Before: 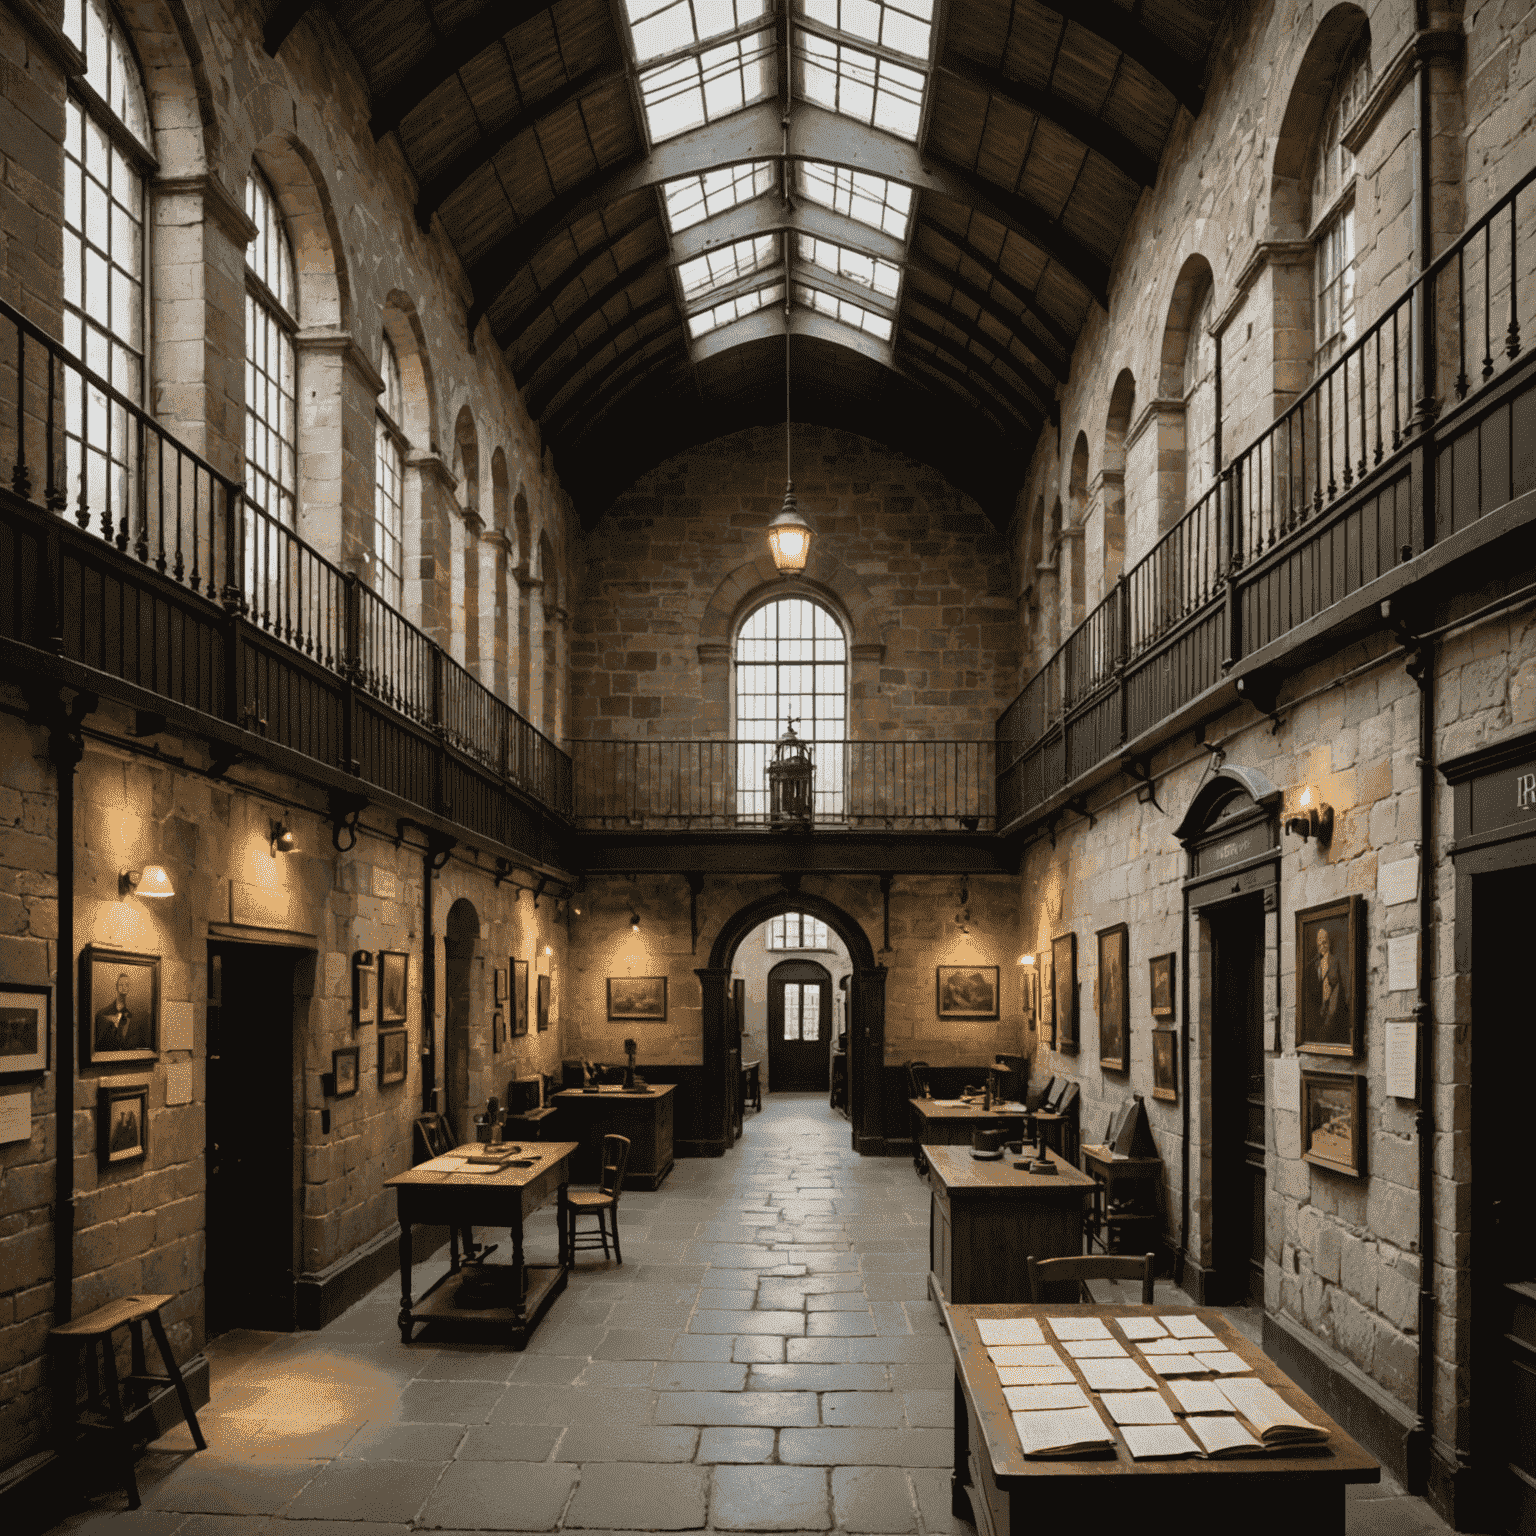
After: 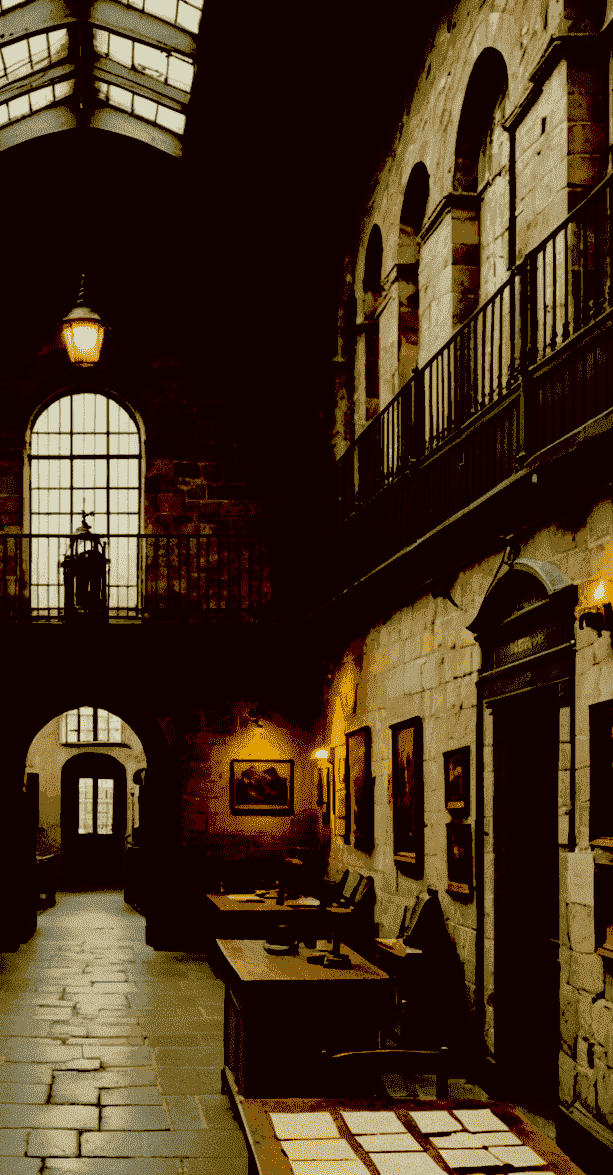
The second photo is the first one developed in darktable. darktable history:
color balance rgb: shadows fall-off 299.598%, white fulcrum 2 EV, highlights fall-off 298.554%, linear chroma grading › shadows -6.744%, linear chroma grading › highlights -7.811%, linear chroma grading › global chroma -10.292%, linear chroma grading › mid-tones -7.967%, perceptual saturation grading › global saturation 20%, perceptual saturation grading › highlights -25.482%, perceptual saturation grading › shadows 49.303%, mask middle-gray fulcrum 99.677%, contrast gray fulcrum 38.395%
crop: left 46.01%, top 13.421%, right 14.066%, bottom 10.067%
exposure: black level correction 0.1, exposure -0.092 EV, compensate highlight preservation false
color correction: highlights a* -1.36, highlights b* 10.2, shadows a* 0.486, shadows b* 20.02
